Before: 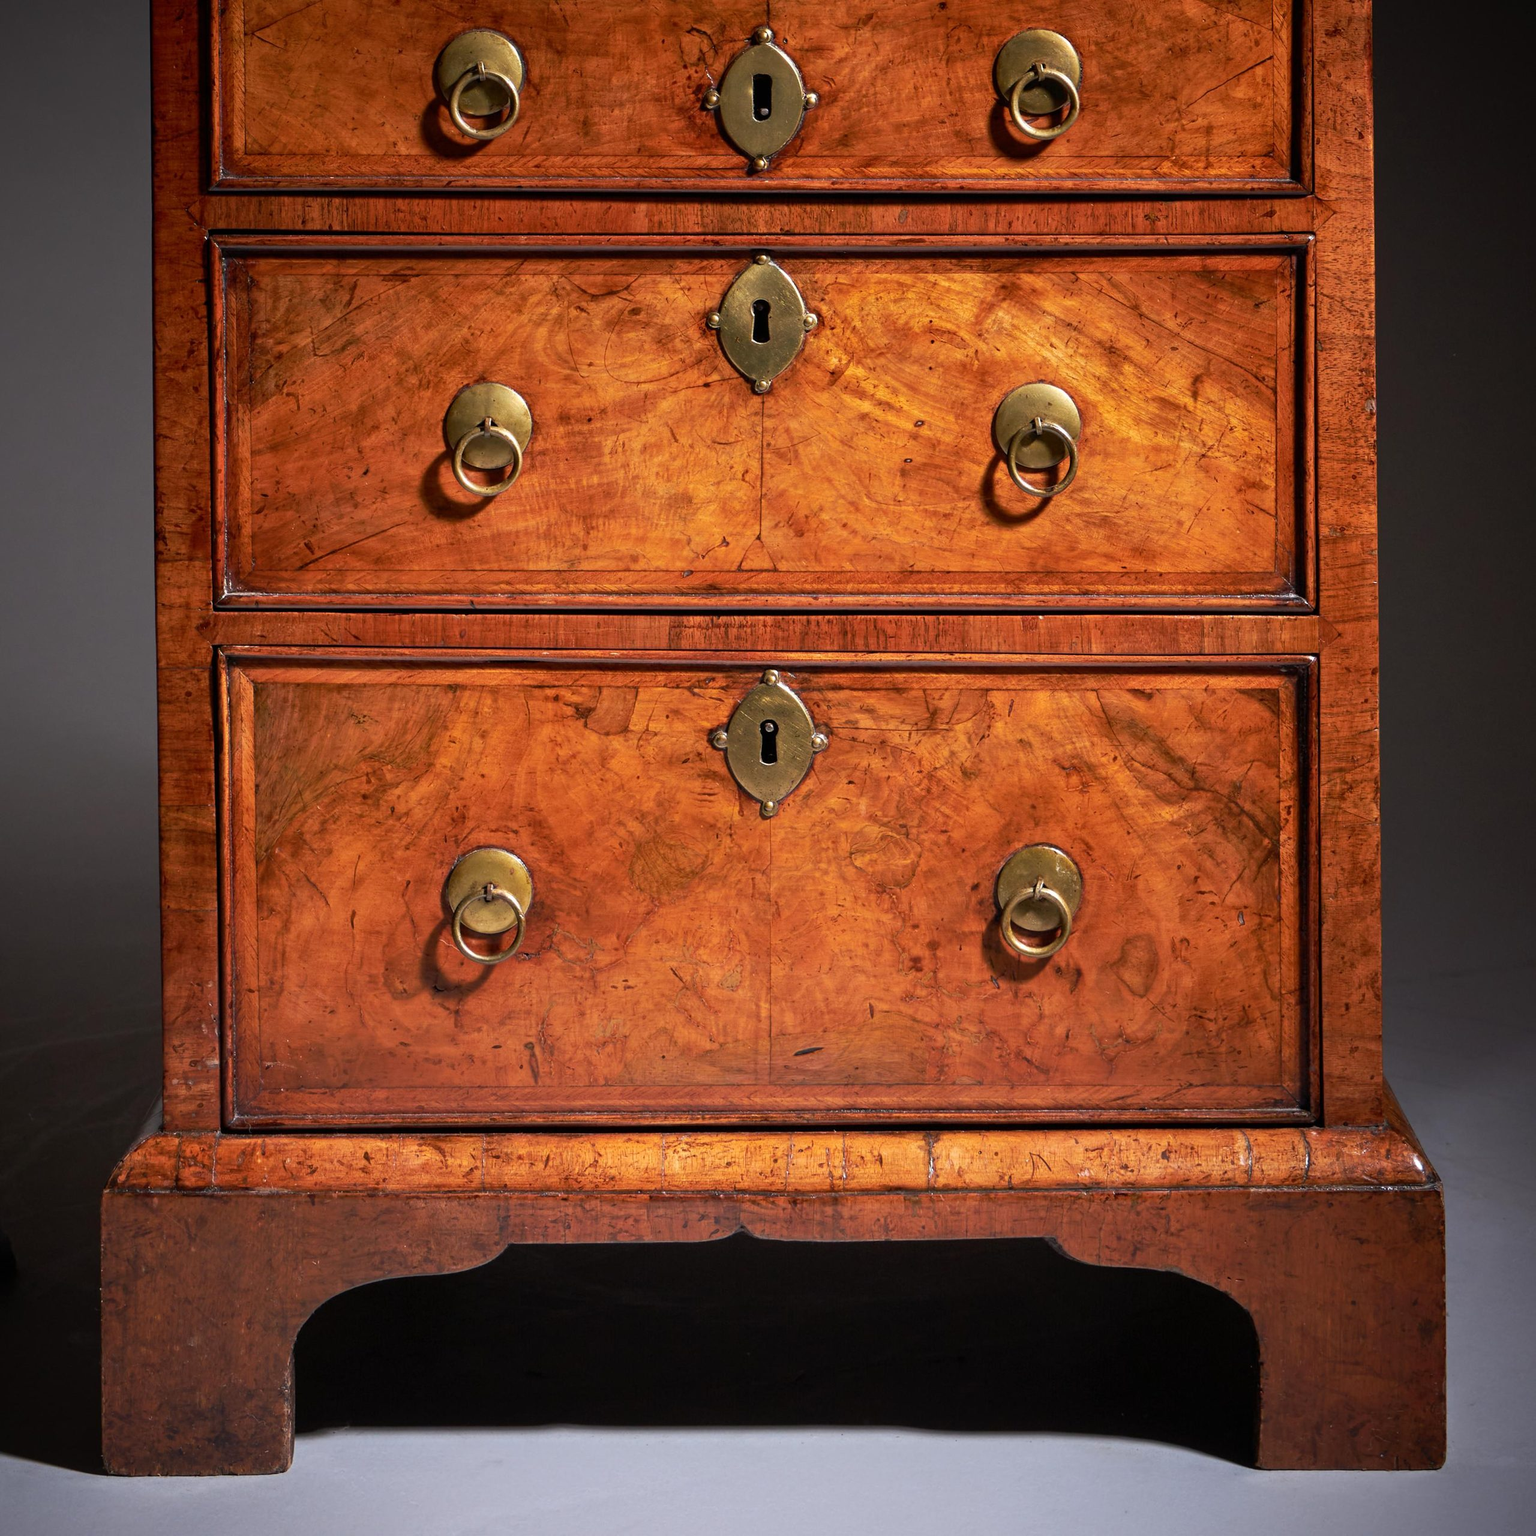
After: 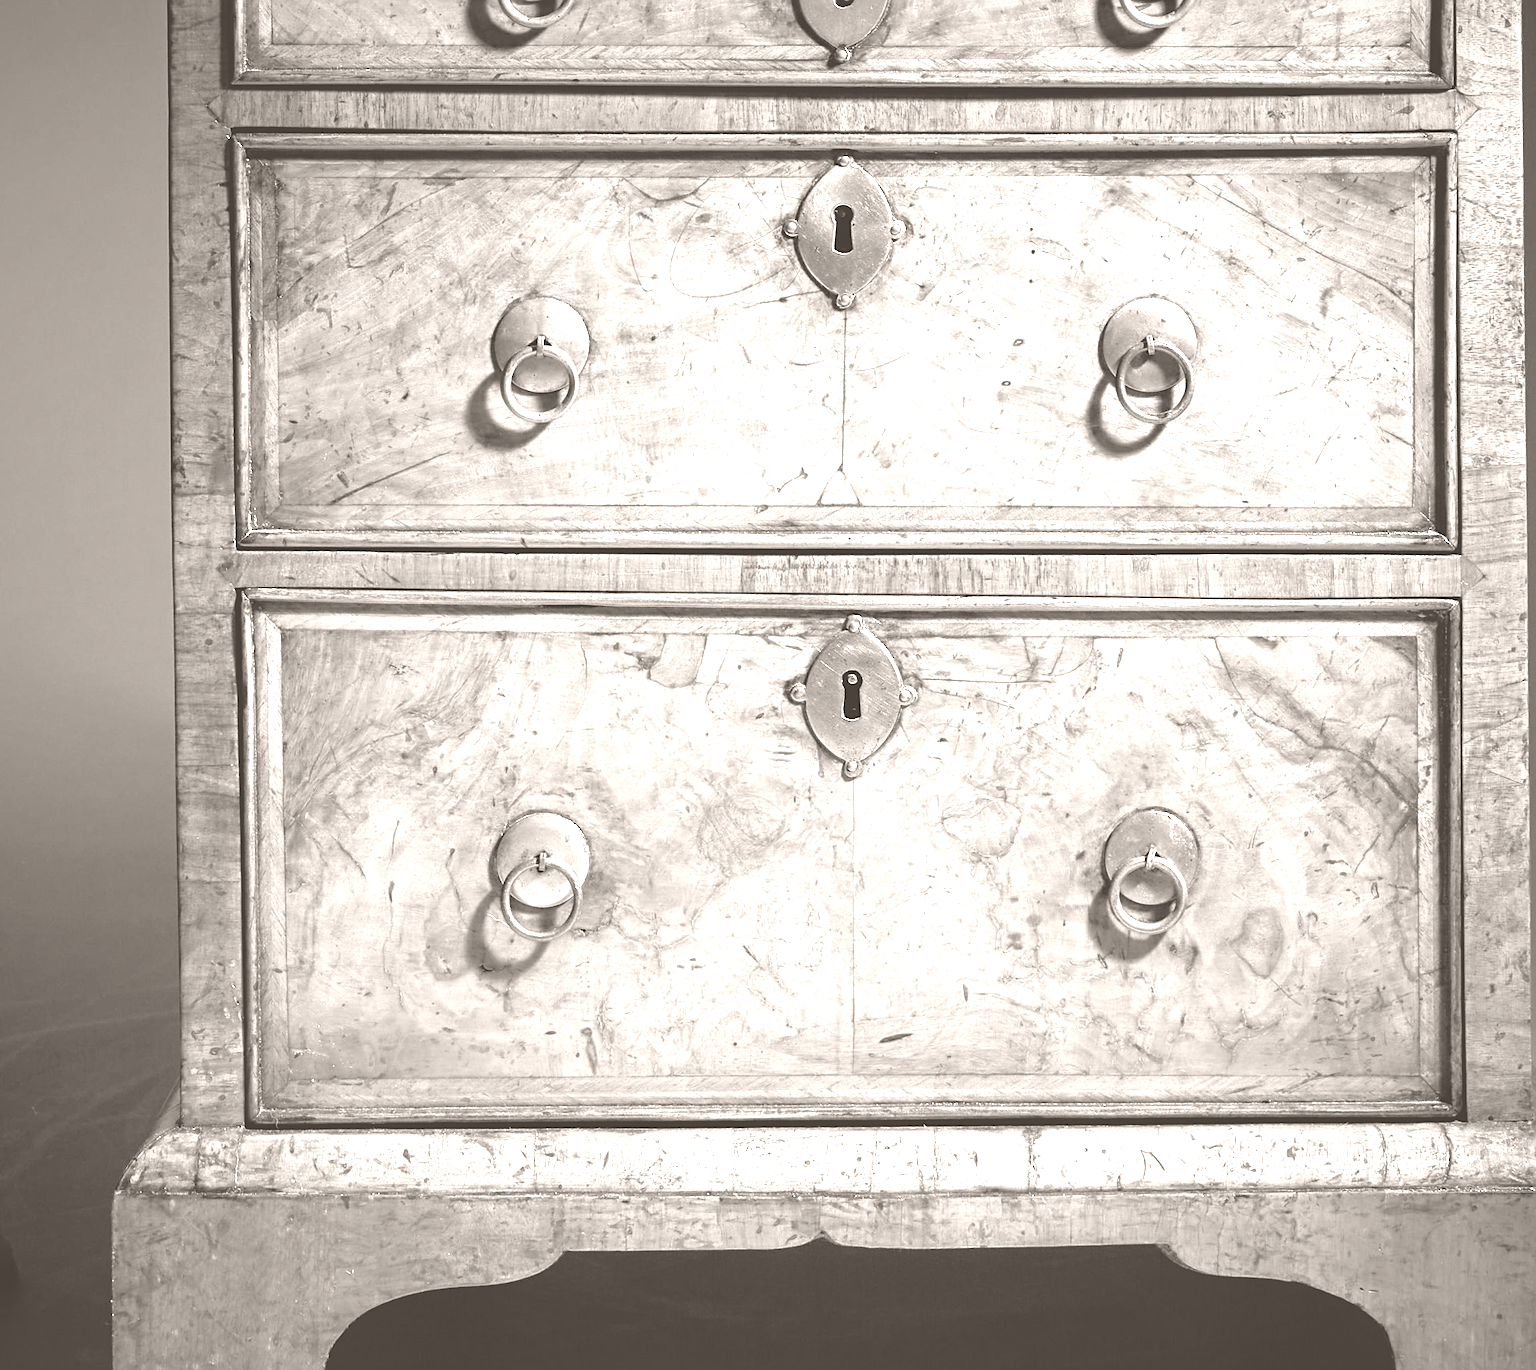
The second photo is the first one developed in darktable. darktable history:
crop: top 7.49%, right 9.717%, bottom 11.943%
sharpen: on, module defaults
colorize: hue 34.49°, saturation 35.33%, source mix 100%, lightness 55%, version 1
exposure: black level correction 0.004, exposure 0.014 EV, compensate highlight preservation false
white balance: red 1.467, blue 0.684
